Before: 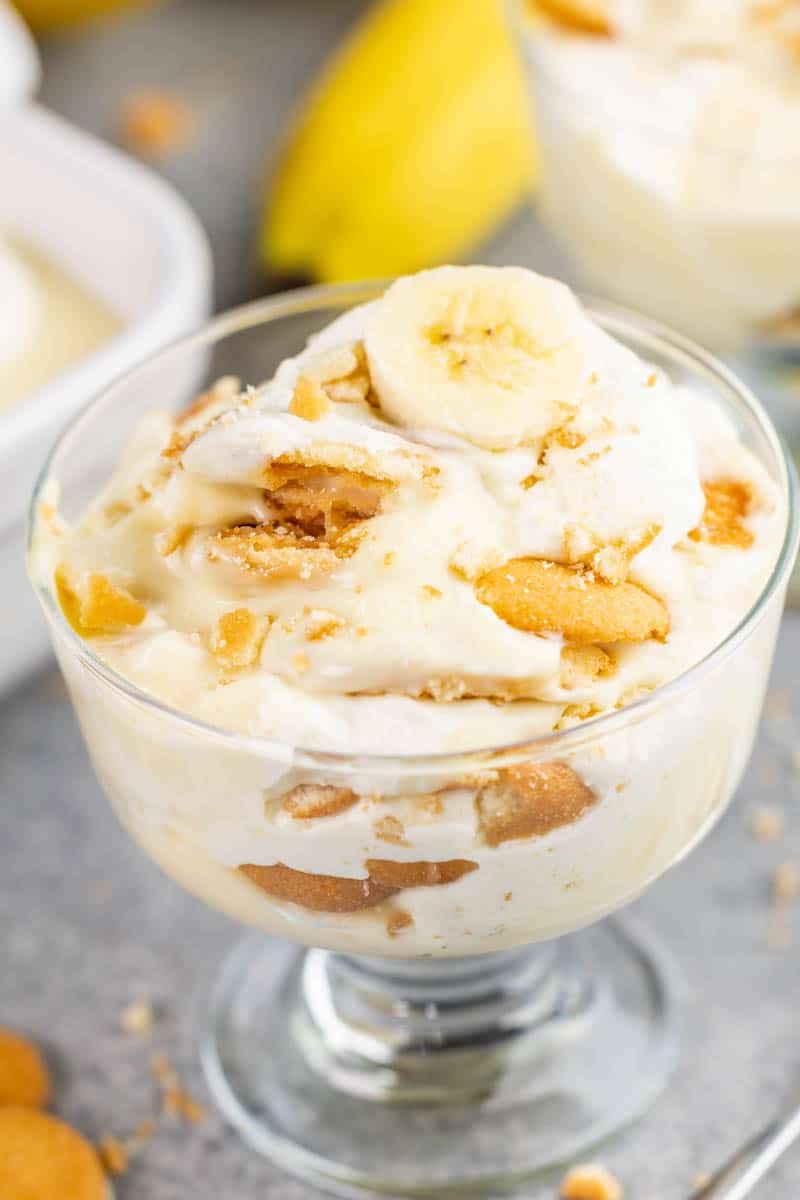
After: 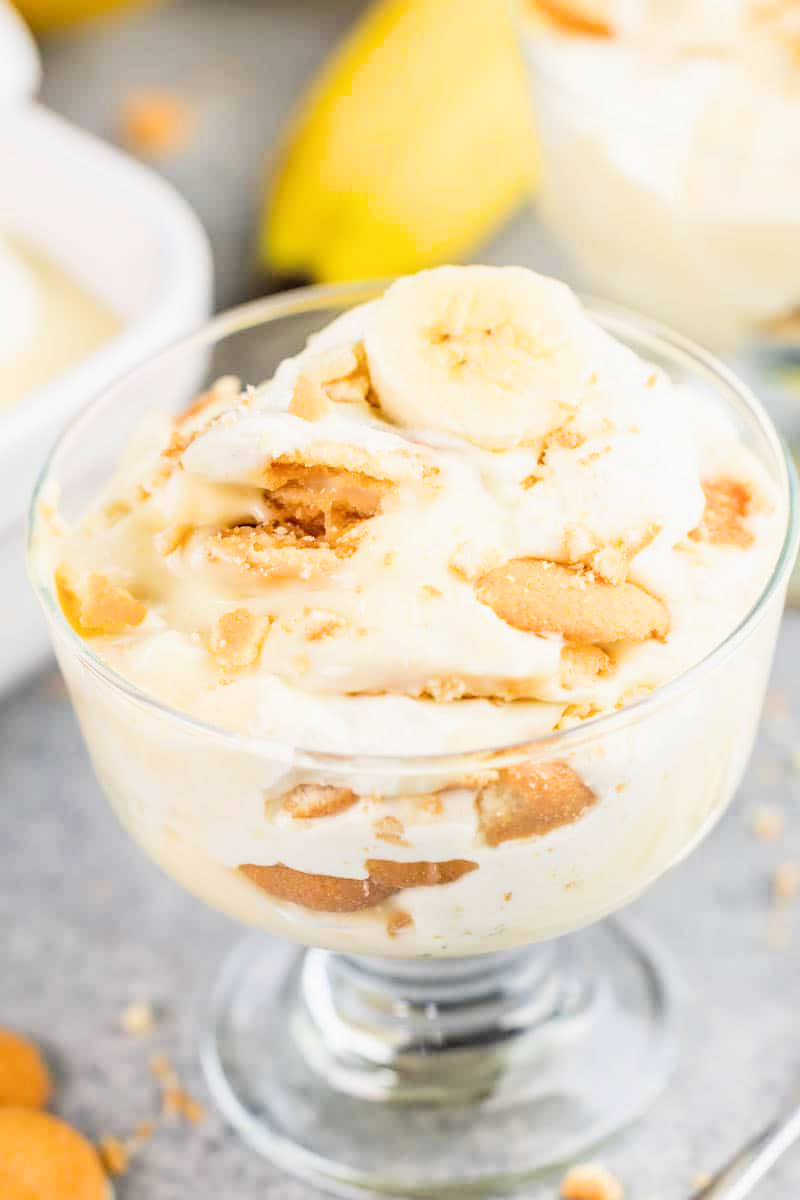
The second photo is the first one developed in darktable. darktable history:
exposure: exposure 0.611 EV, compensate exposure bias true, compensate highlight preservation false
filmic rgb: middle gray luminance 9.39%, black relative exposure -10.57 EV, white relative exposure 3.45 EV, threshold 5.98 EV, target black luminance 0%, hardness 6, latitude 59.67%, contrast 1.088, highlights saturation mix 4.6%, shadows ↔ highlights balance 29.57%, enable highlight reconstruction true
